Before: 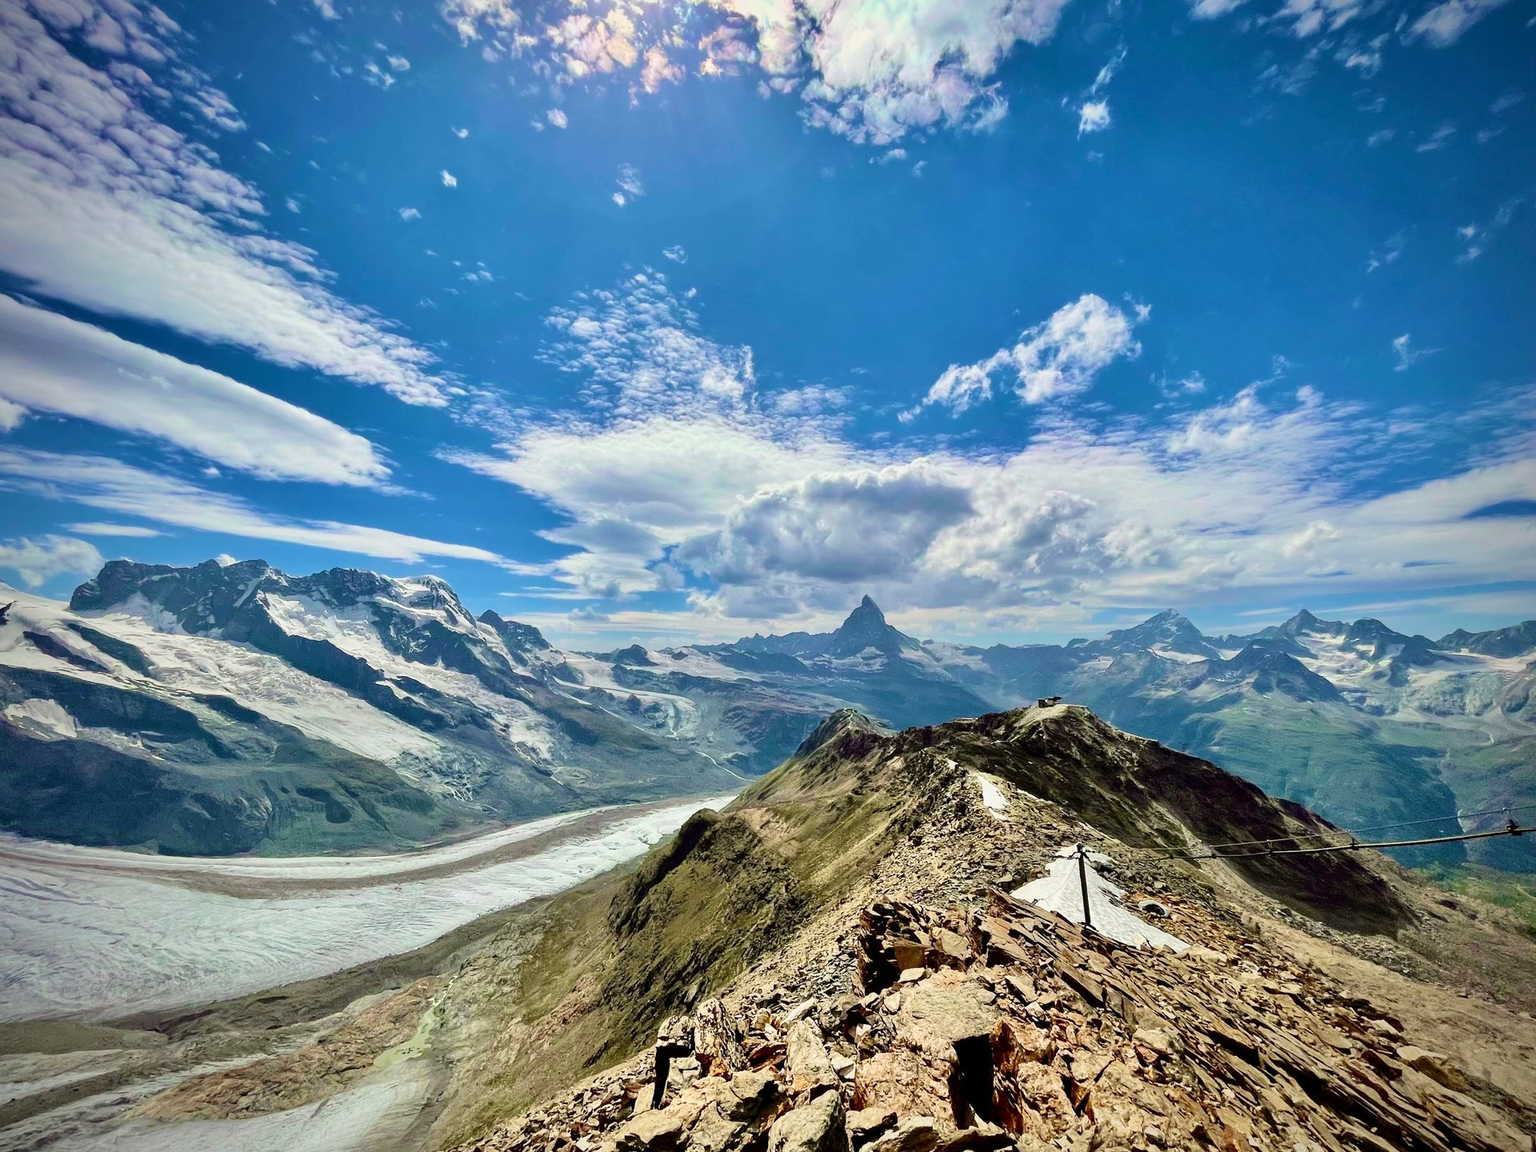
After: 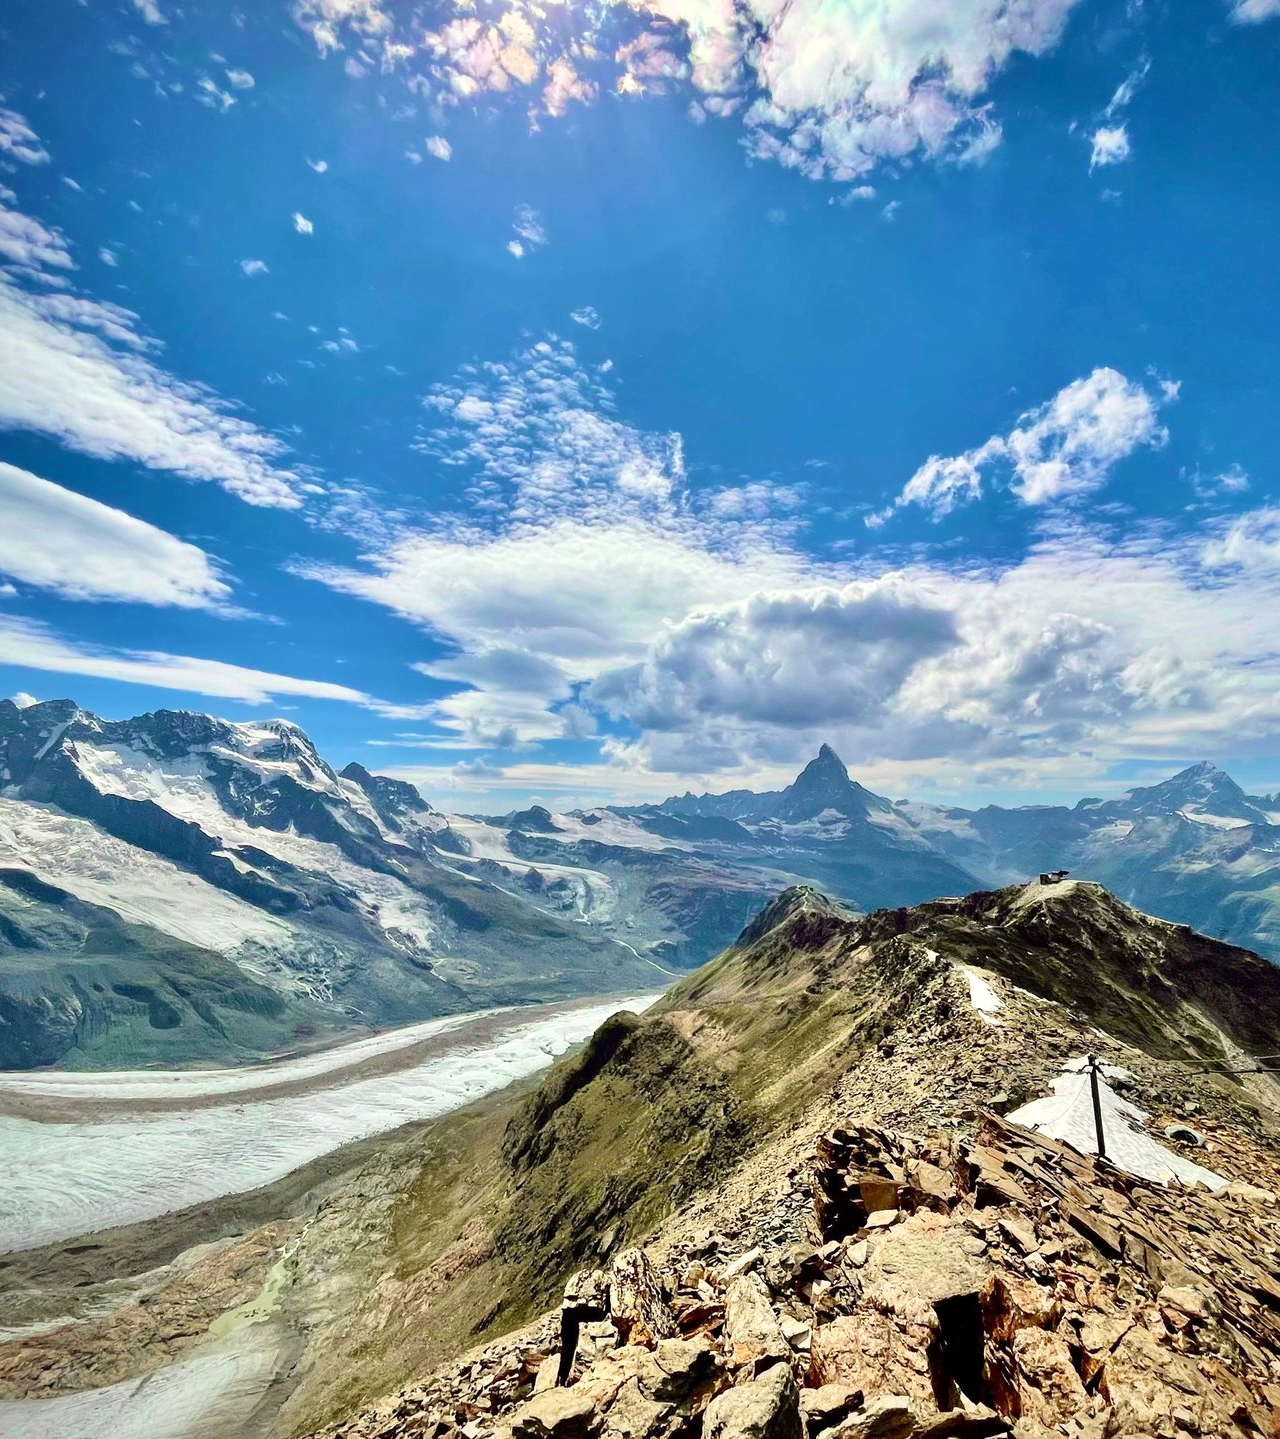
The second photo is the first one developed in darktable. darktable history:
exposure: exposure 0.171 EV, compensate highlight preservation false
crop and rotate: left 13.439%, right 19.866%
